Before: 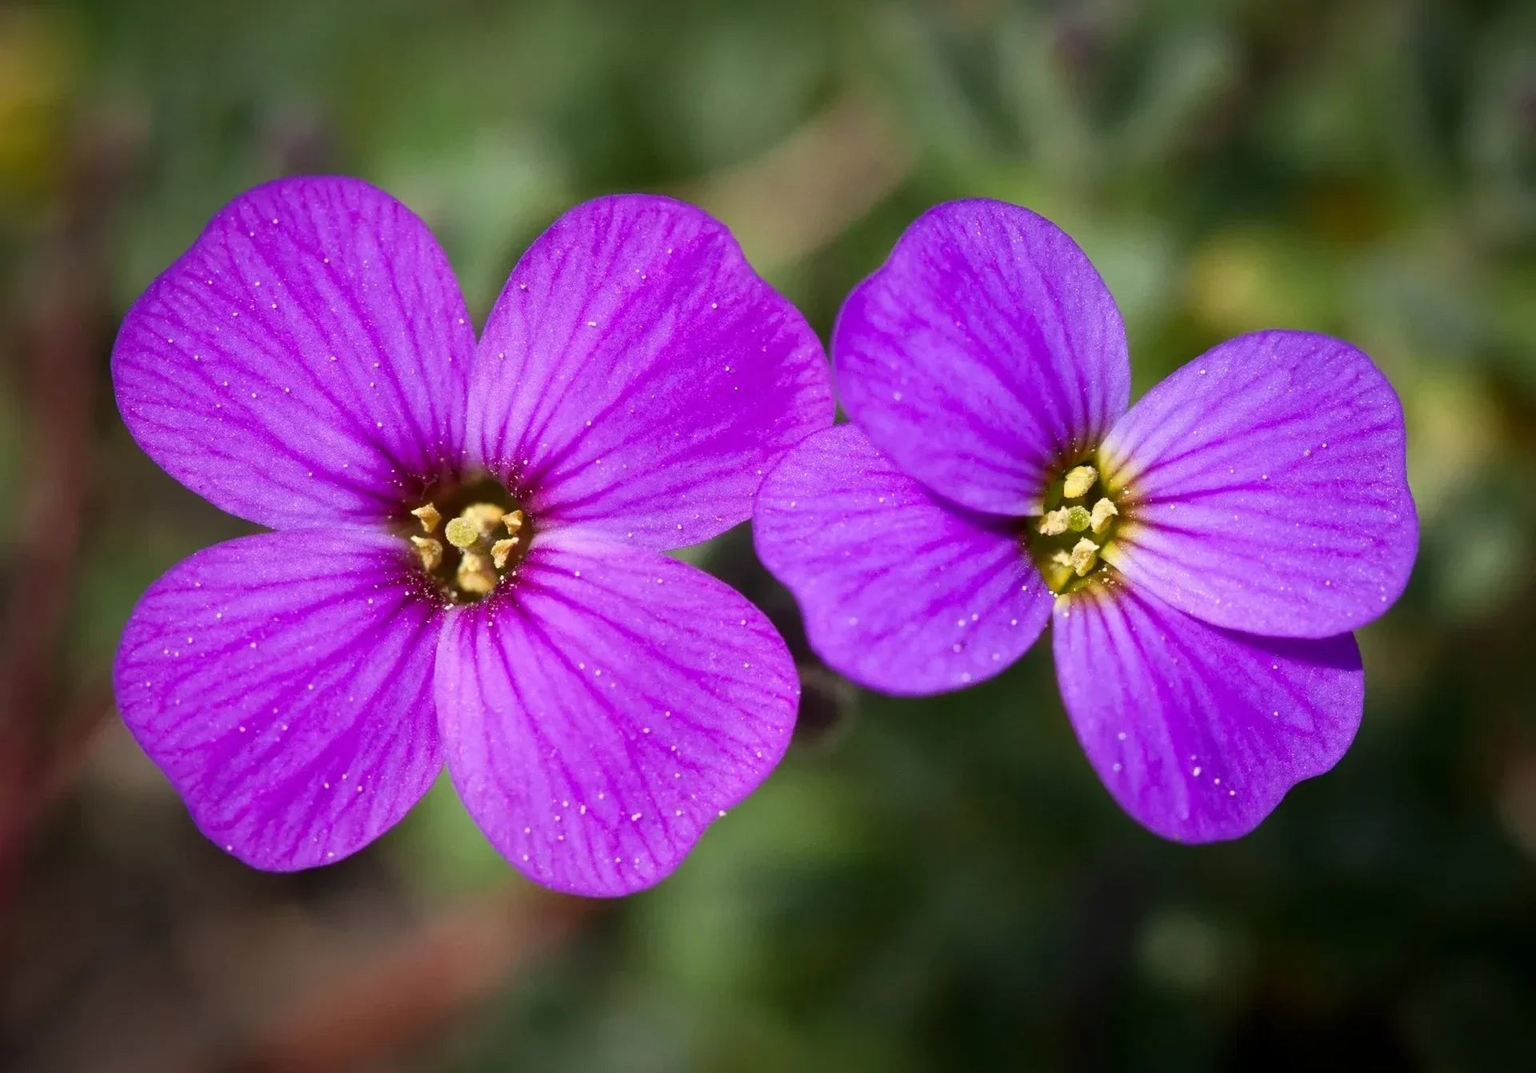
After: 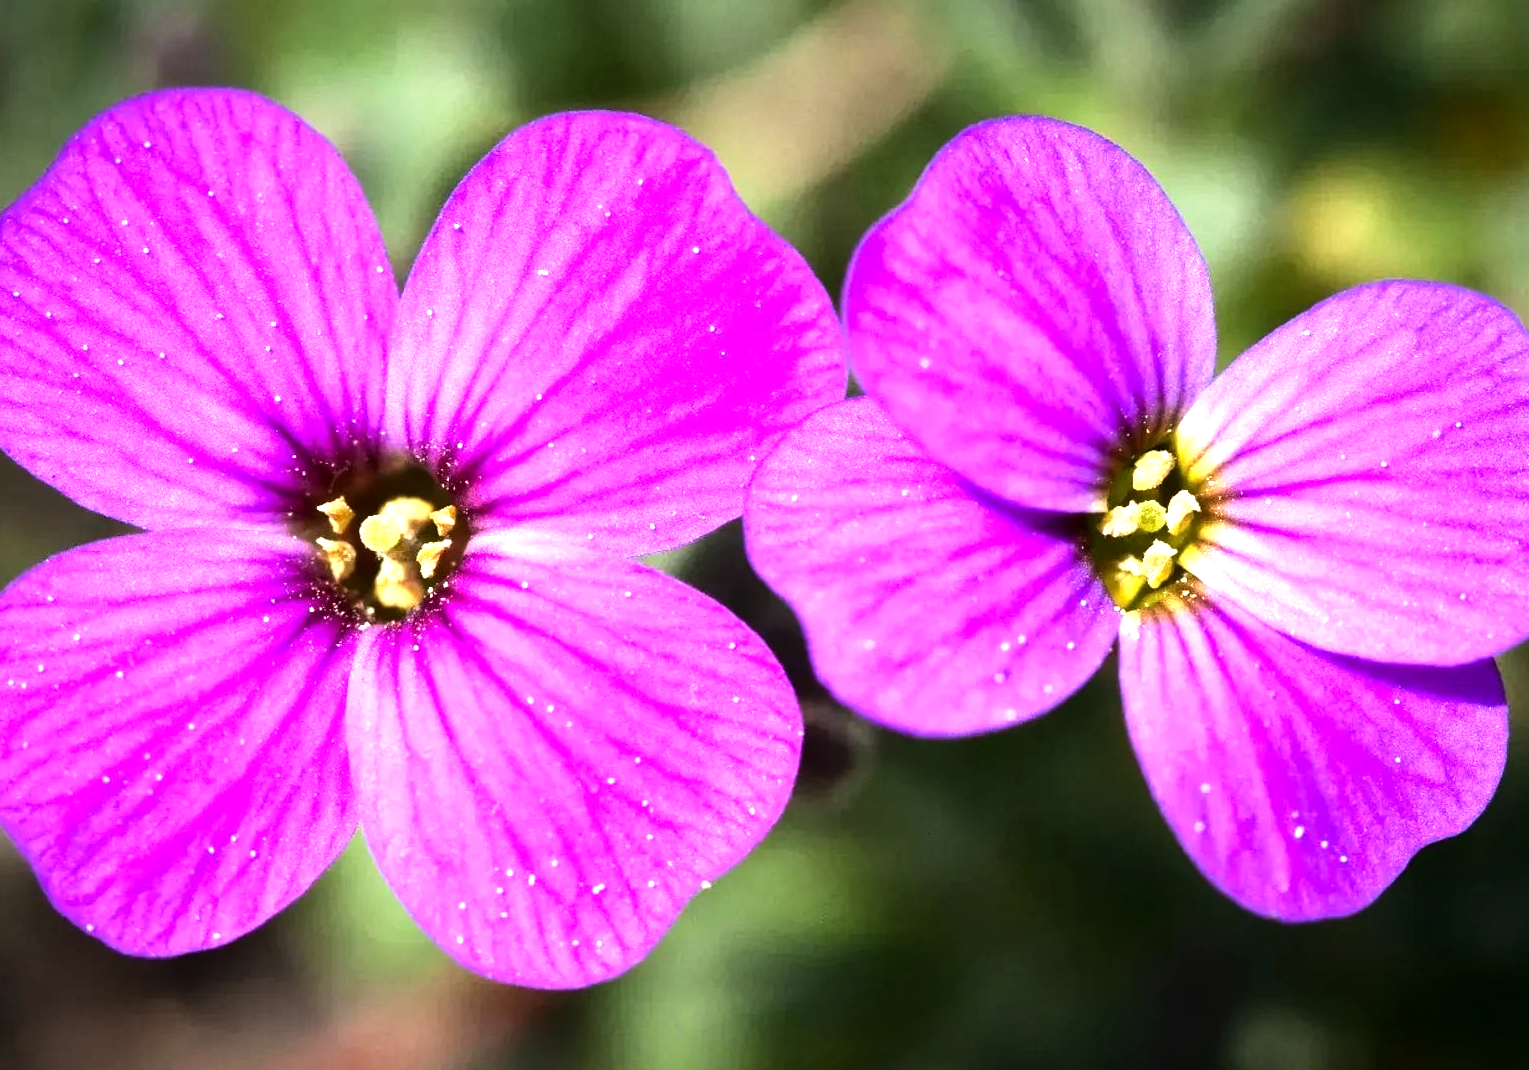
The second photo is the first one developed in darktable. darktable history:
crop and rotate: left 10.295%, top 9.85%, right 10.035%, bottom 10.326%
tone equalizer: -8 EV -1.08 EV, -7 EV -1.05 EV, -6 EV -0.893 EV, -5 EV -0.564 EV, -3 EV 0.557 EV, -2 EV 0.873 EV, -1 EV 0.986 EV, +0 EV 1.06 EV, edges refinement/feathering 500, mask exposure compensation -1.57 EV, preserve details no
exposure: black level correction 0.001, exposure 0.499 EV, compensate highlight preservation false
